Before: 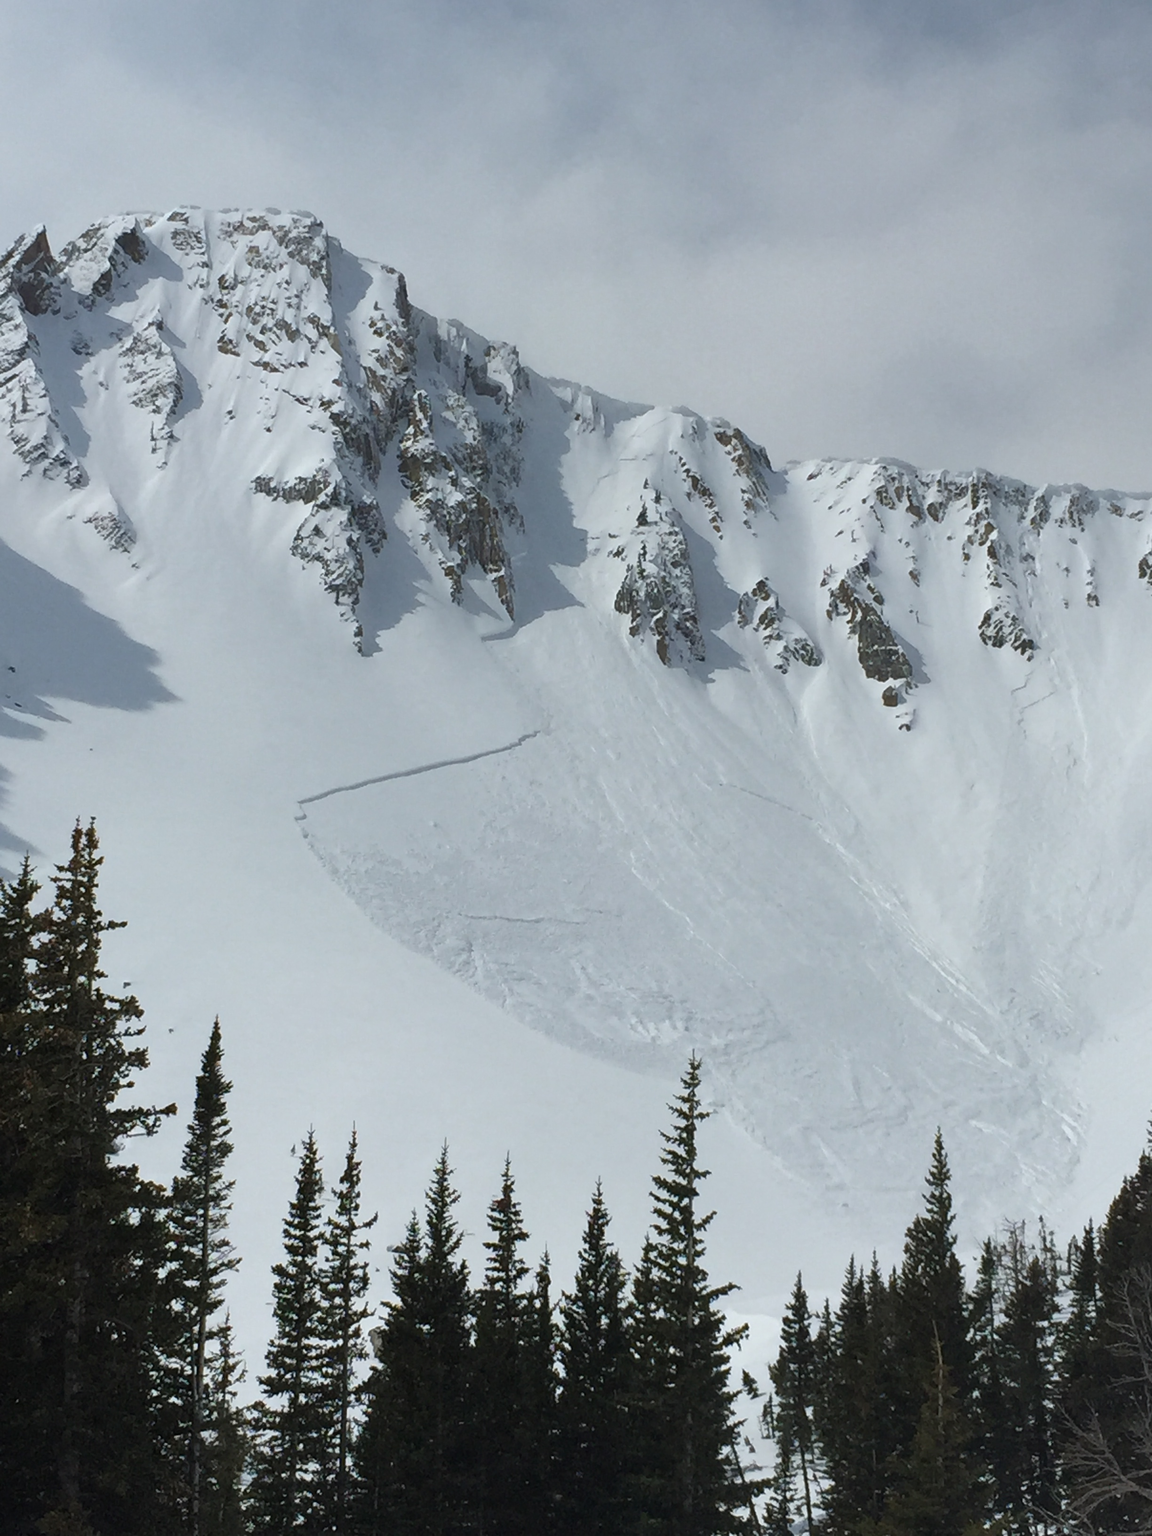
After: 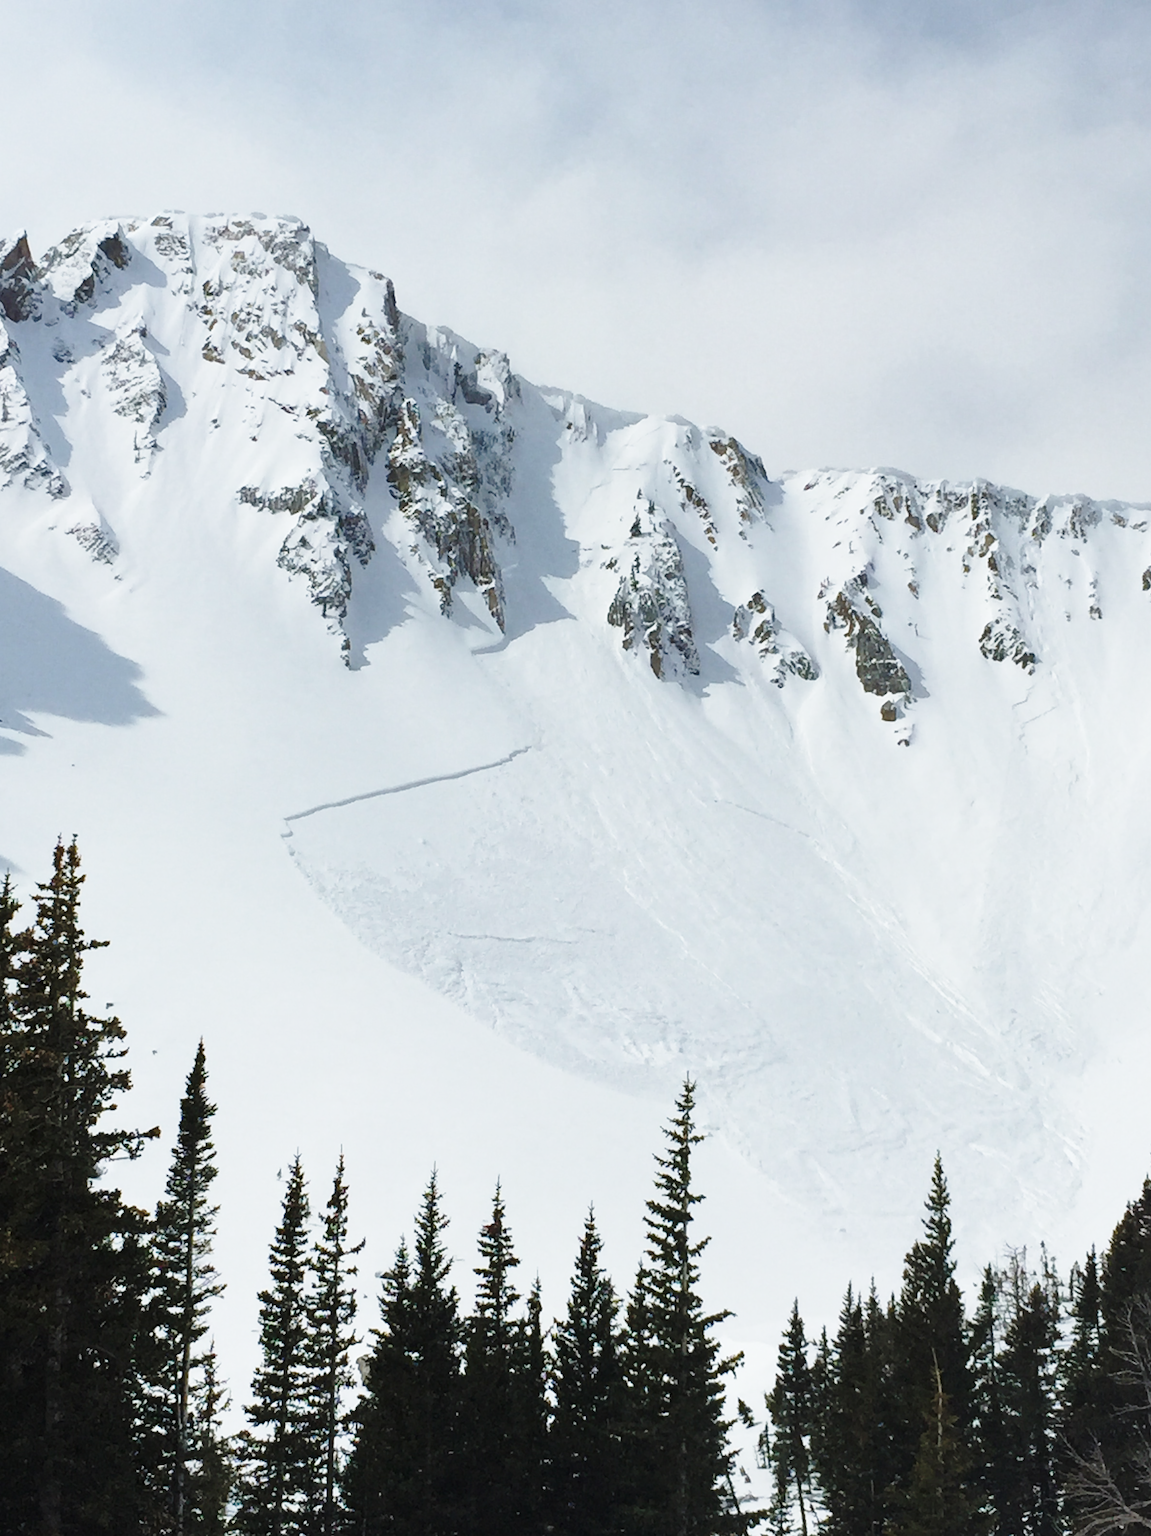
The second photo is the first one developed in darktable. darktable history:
base curve: curves: ch0 [(0, 0) (0.028, 0.03) (0.121, 0.232) (0.46, 0.748) (0.859, 0.968) (1, 1)], preserve colors none
crop: left 1.743%, right 0.268%, bottom 2.011%
